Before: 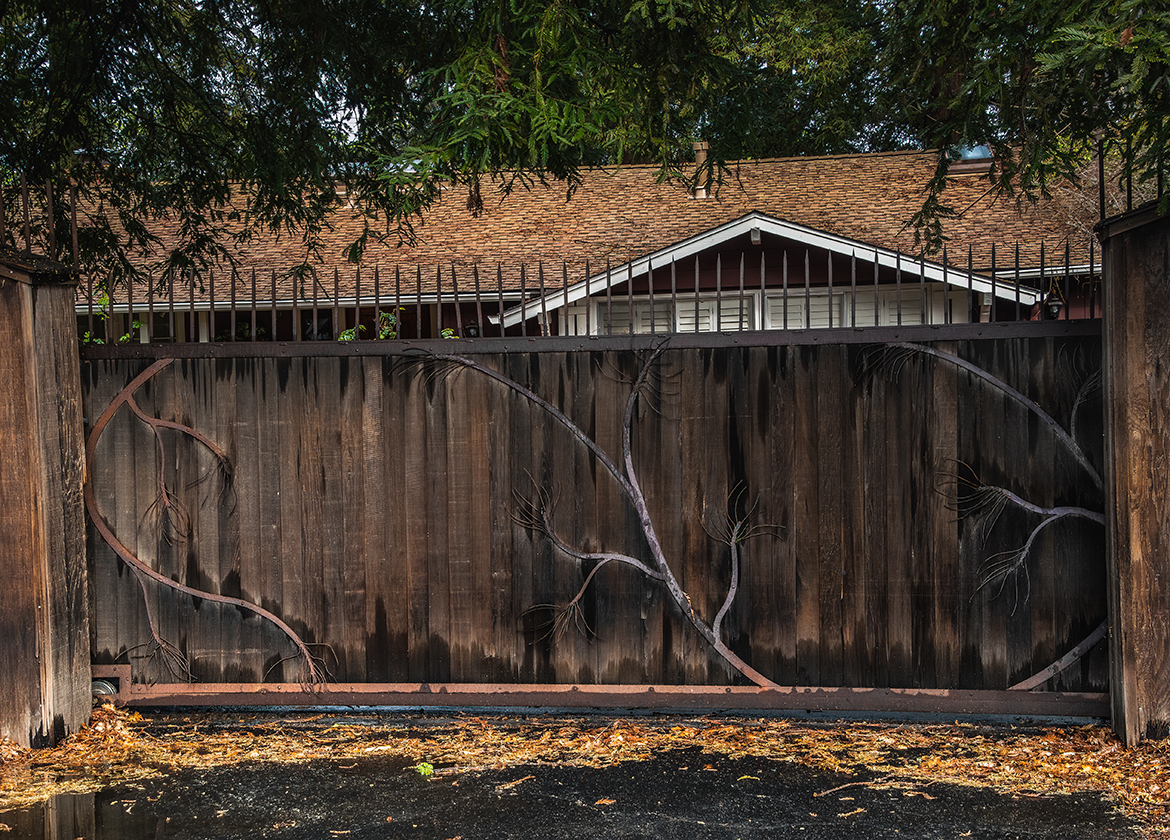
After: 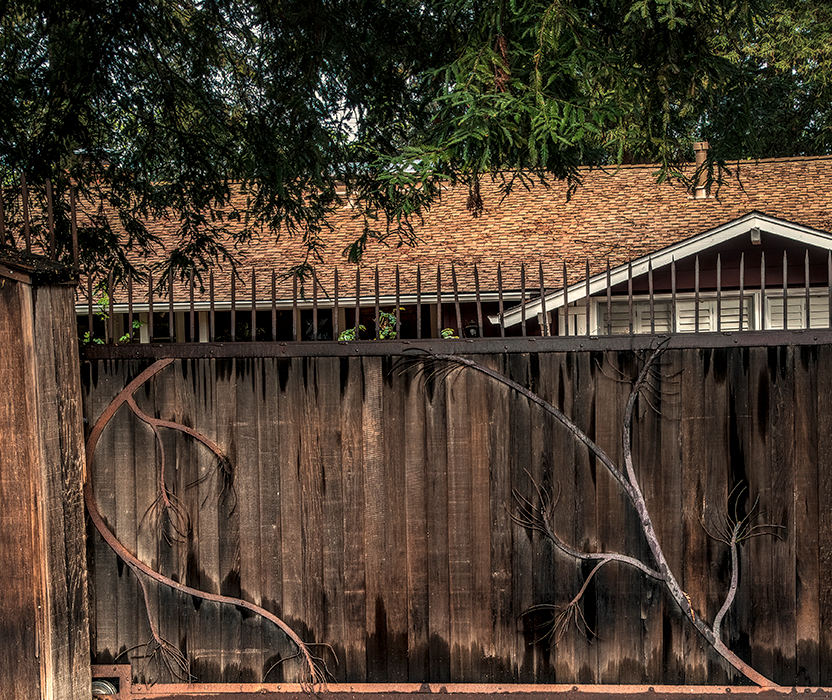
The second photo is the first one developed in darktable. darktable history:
color calibration: x 0.37, y 0.382, temperature 4313.32 K
crop: right 28.885%, bottom 16.626%
local contrast: highlights 59%, detail 145%
white balance: red 1.123, blue 0.83
